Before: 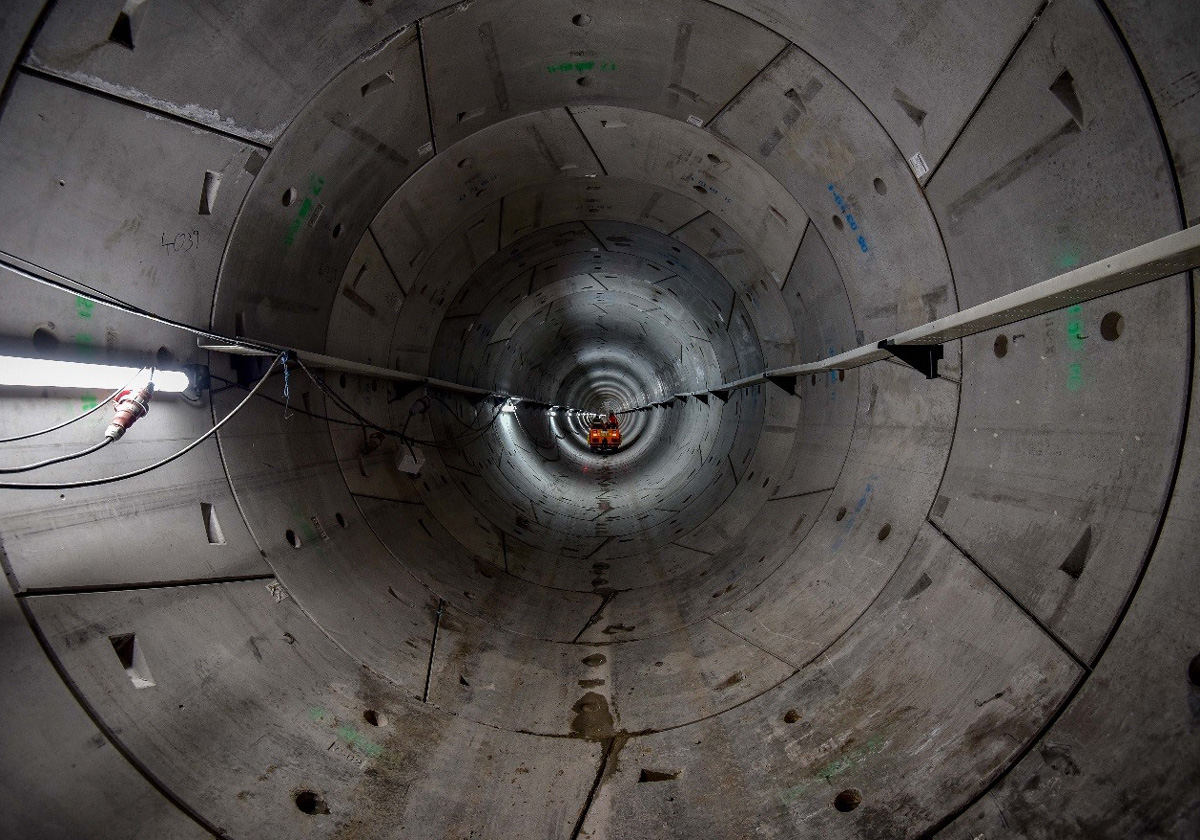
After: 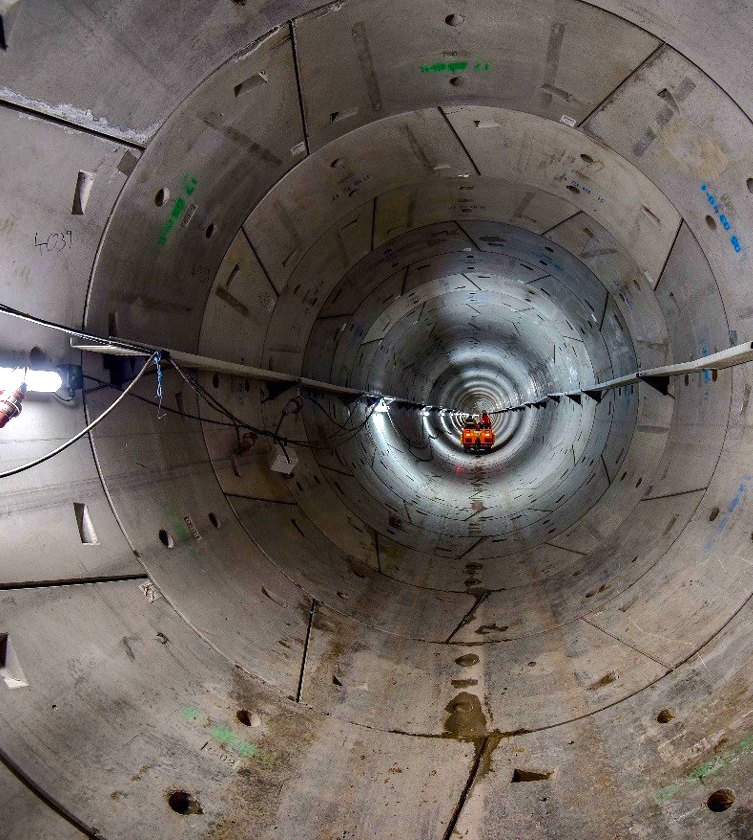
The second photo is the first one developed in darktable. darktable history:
color balance rgb: perceptual saturation grading › global saturation 25%, perceptual brilliance grading › mid-tones 10%, perceptual brilliance grading › shadows 15%, global vibrance 20%
exposure: exposure 0.781 EV, compensate highlight preservation false
crop: left 10.644%, right 26.528%
